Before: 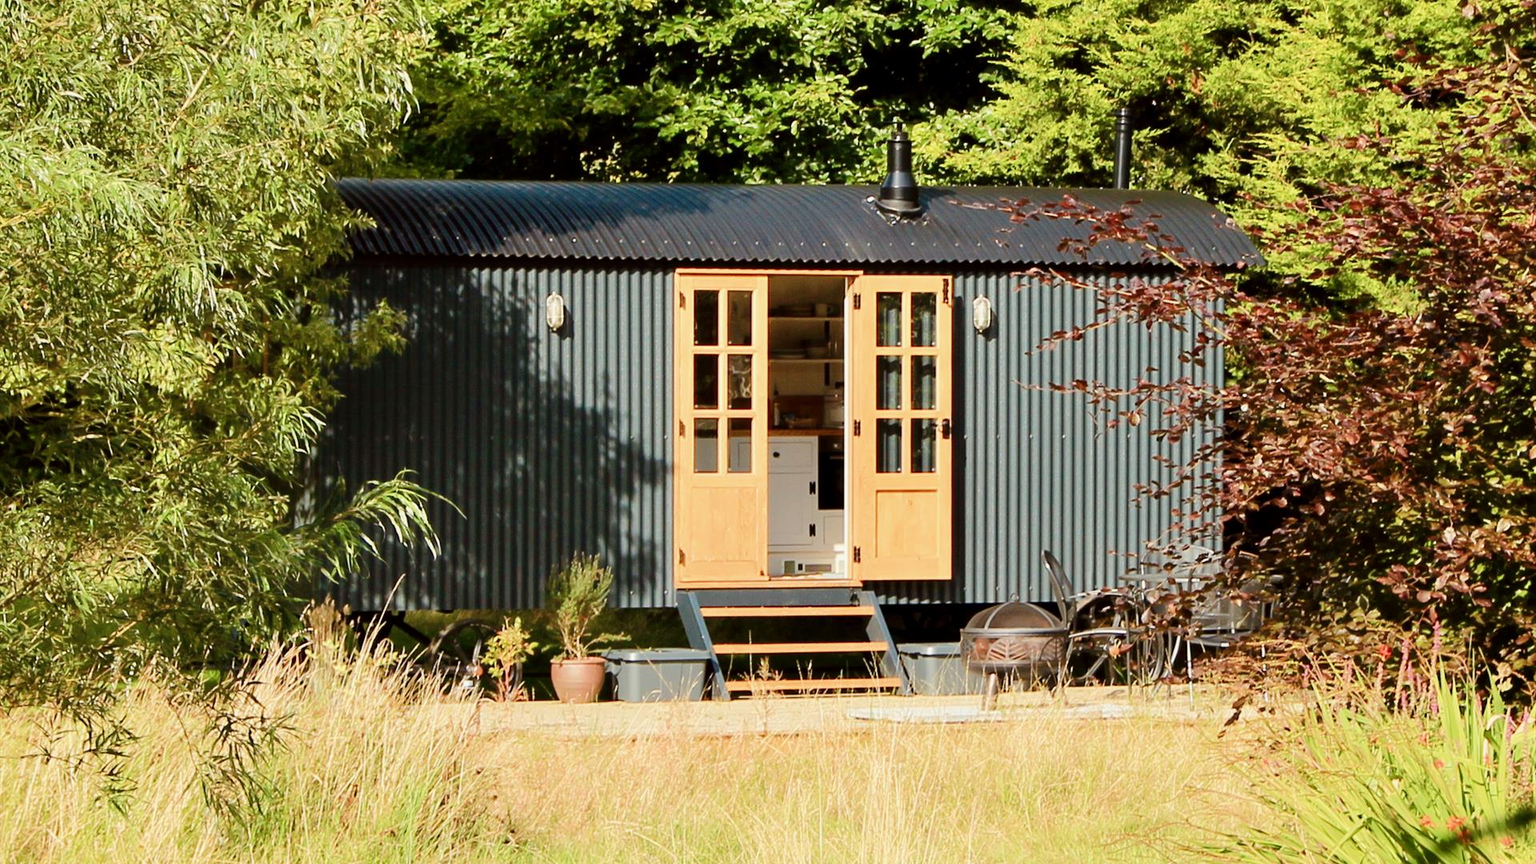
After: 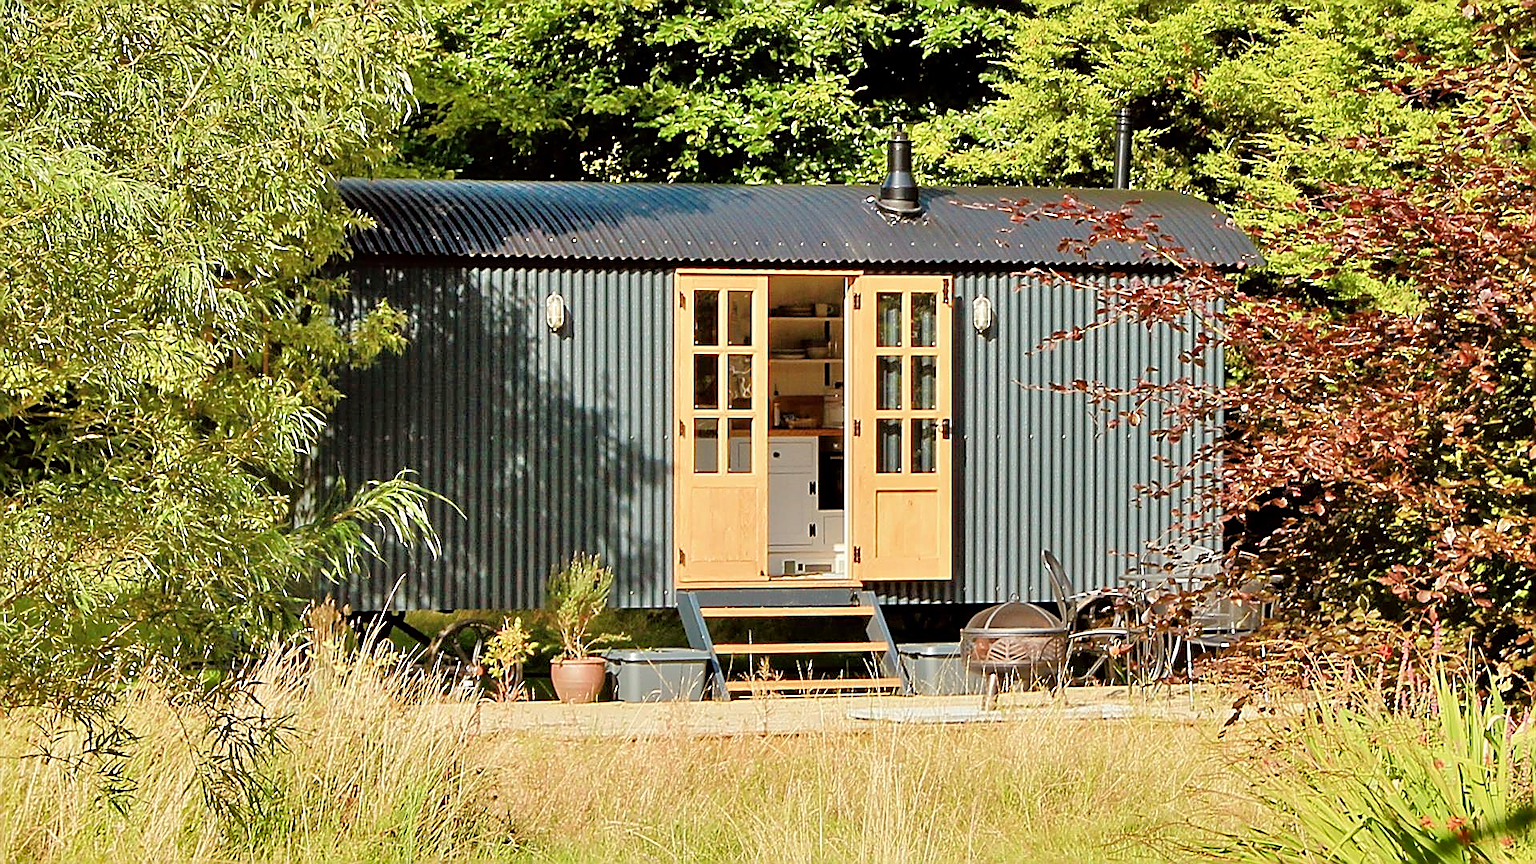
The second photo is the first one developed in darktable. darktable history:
sharpen: radius 1.643, amount 1.293
tone equalizer: -7 EV 0.15 EV, -6 EV 0.628 EV, -5 EV 1.18 EV, -4 EV 1.31 EV, -3 EV 1.18 EV, -2 EV 0.6 EV, -1 EV 0.158 EV
shadows and highlights: soften with gaussian
